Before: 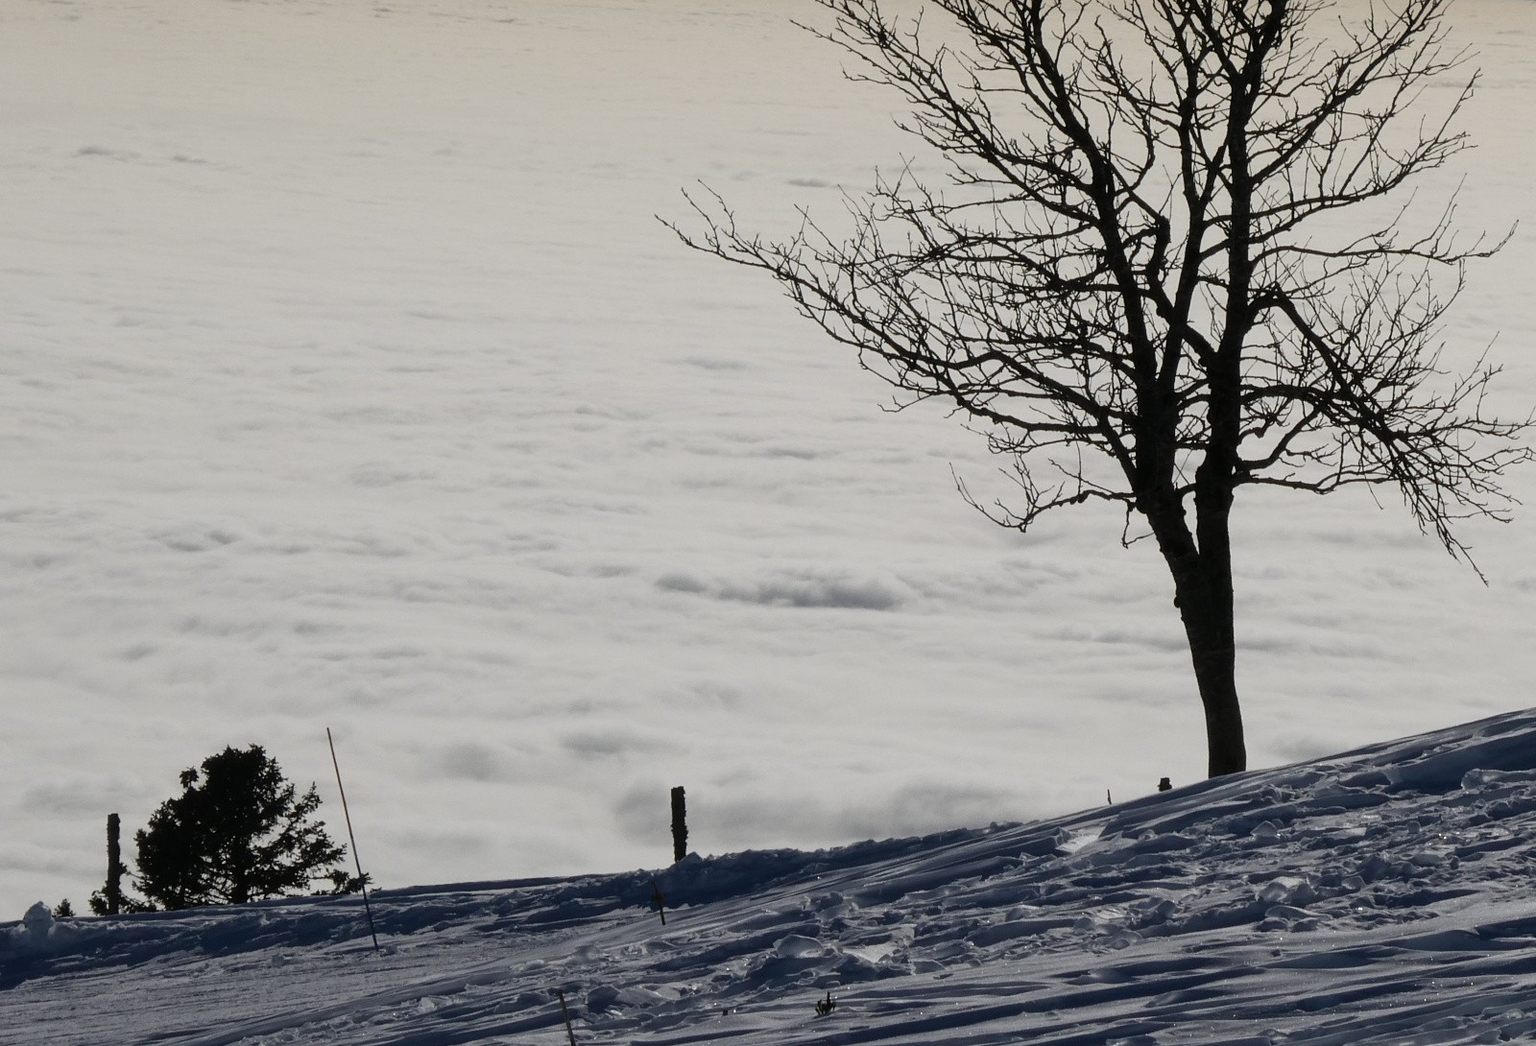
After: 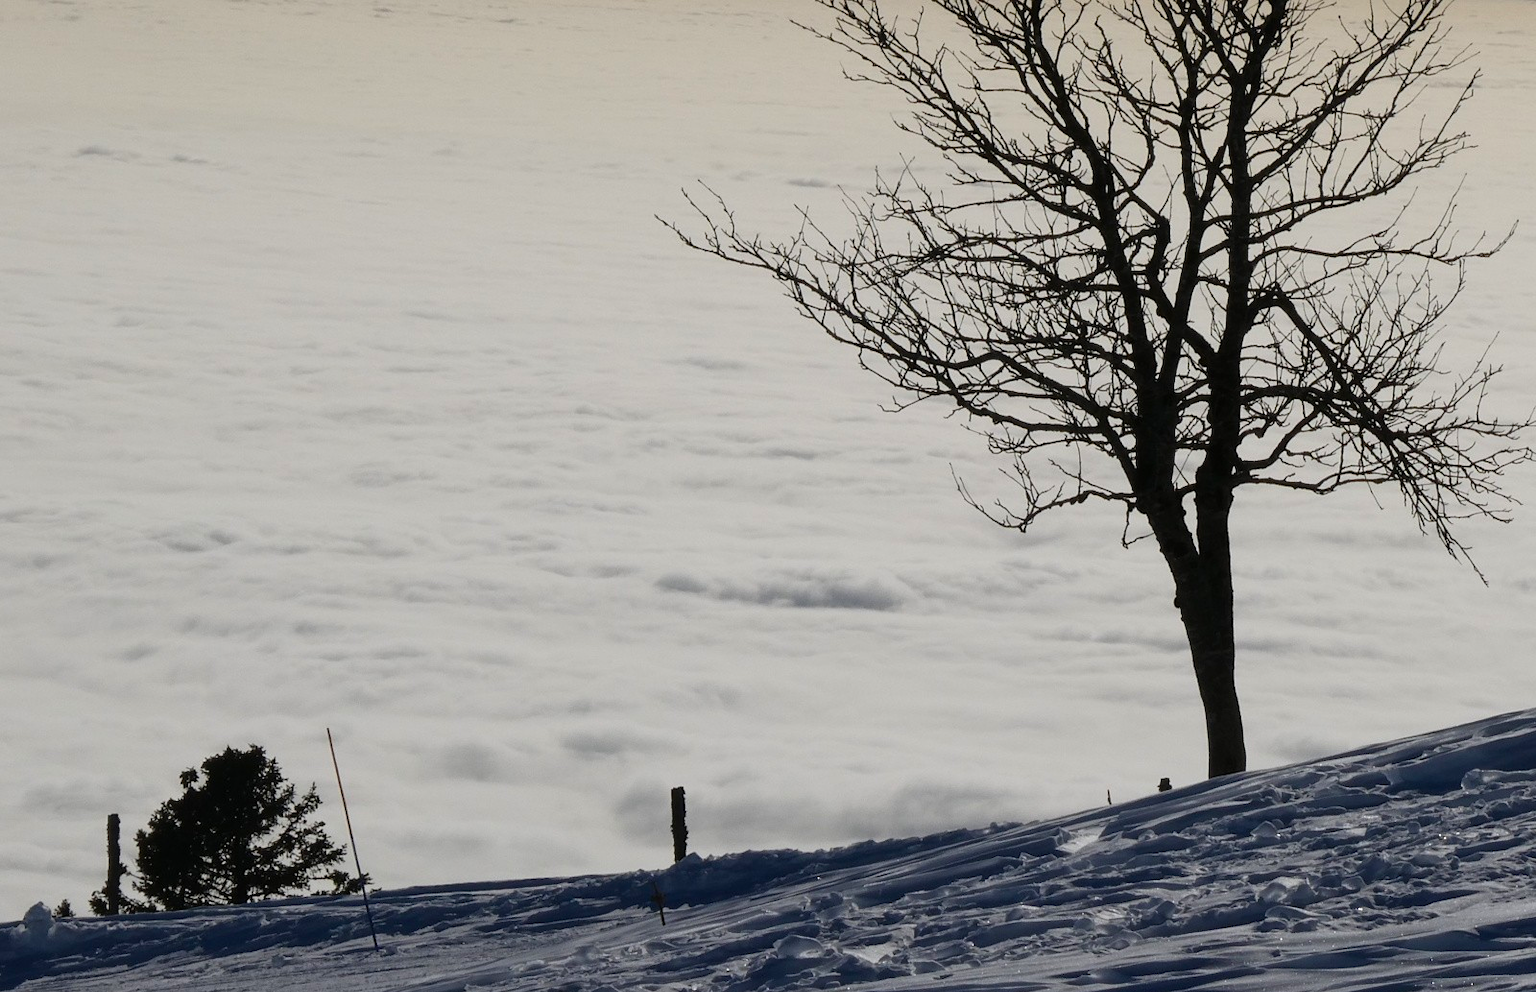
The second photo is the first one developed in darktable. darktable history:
crop and rotate: top 0.007%, bottom 5.116%
color balance rgb: perceptual saturation grading › global saturation 25.819%, global vibrance 9.527%
